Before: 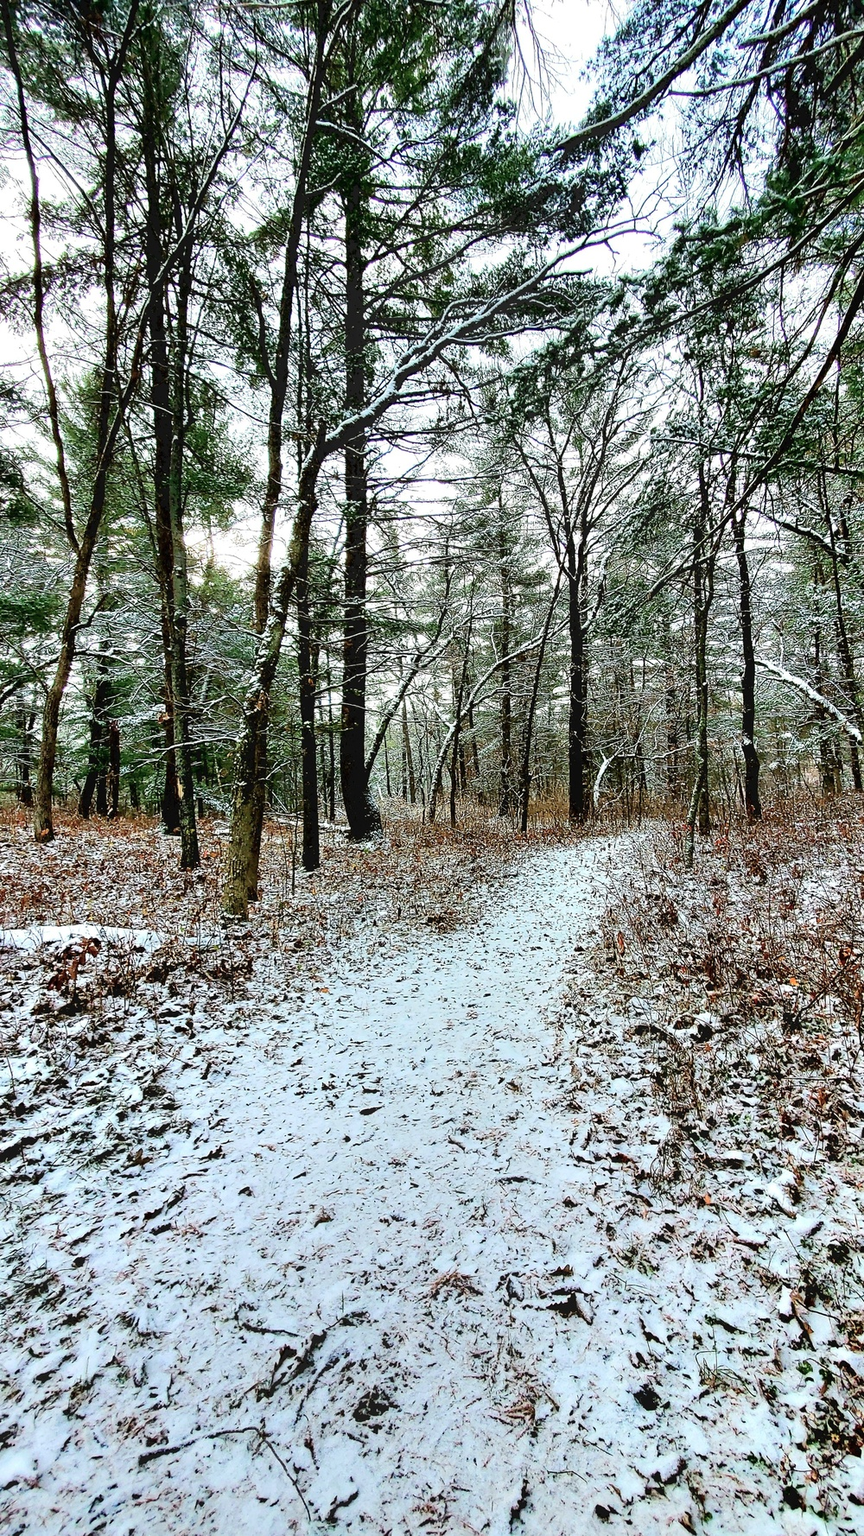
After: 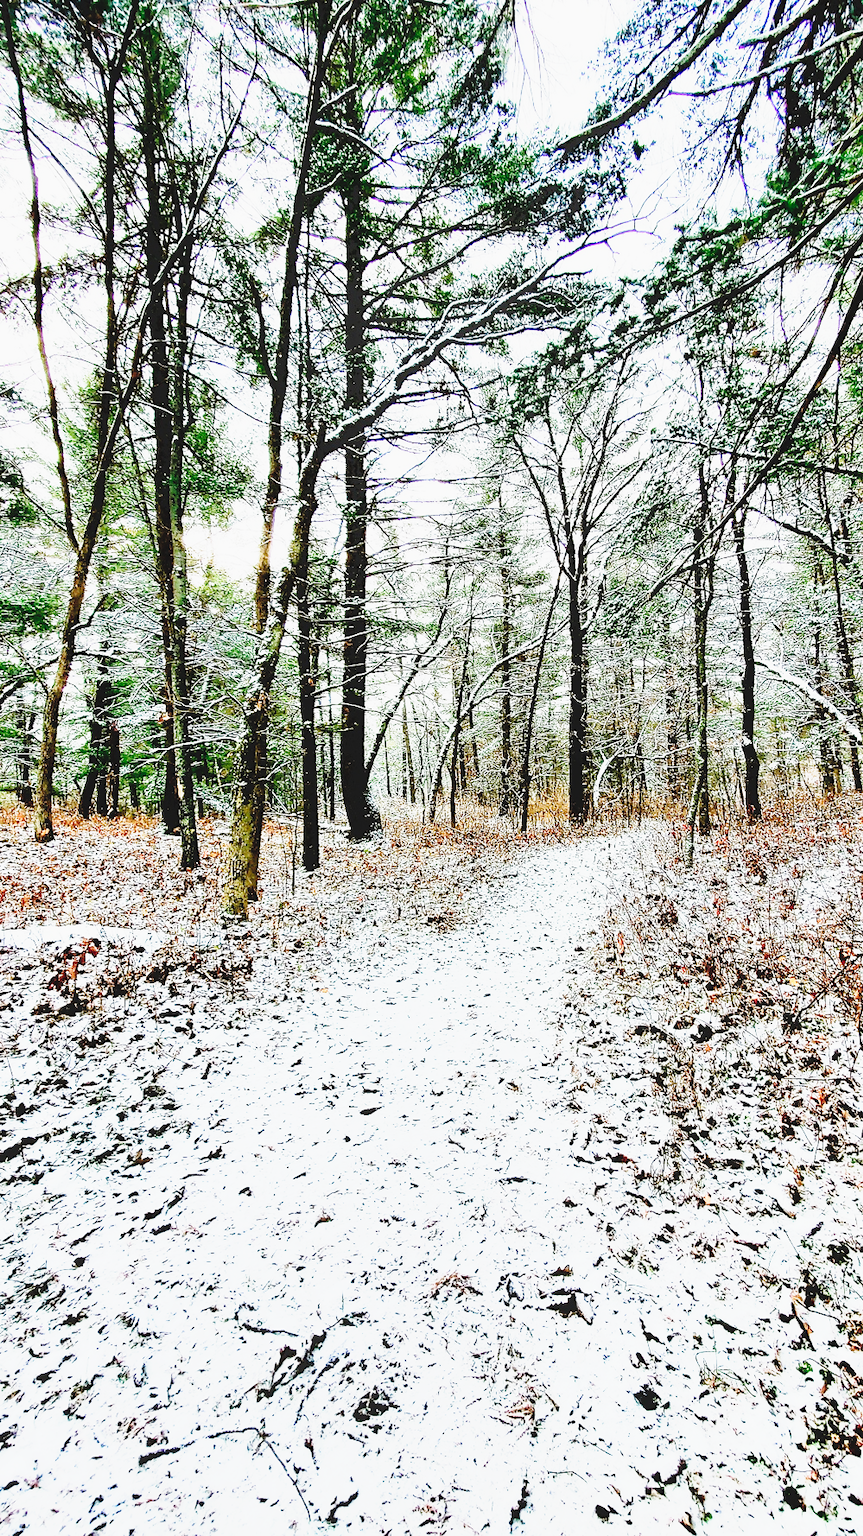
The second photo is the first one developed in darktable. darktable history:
tone curve: curves: ch0 [(0, 0.039) (0.104, 0.094) (0.285, 0.301) (0.689, 0.764) (0.89, 0.926) (0.994, 0.971)]; ch1 [(0, 0) (0.337, 0.249) (0.437, 0.411) (0.485, 0.487) (0.515, 0.514) (0.566, 0.563) (0.641, 0.655) (1, 1)]; ch2 [(0, 0) (0.314, 0.301) (0.421, 0.411) (0.502, 0.505) (0.528, 0.54) (0.557, 0.555) (0.612, 0.583) (0.722, 0.67) (1, 1)], preserve colors none
base curve: curves: ch0 [(0, 0) (0.036, 0.037) (0.121, 0.228) (0.46, 0.76) (0.859, 0.983) (1, 1)], preserve colors none
exposure: black level correction -0.005, exposure 0.613 EV, compensate highlight preservation false
